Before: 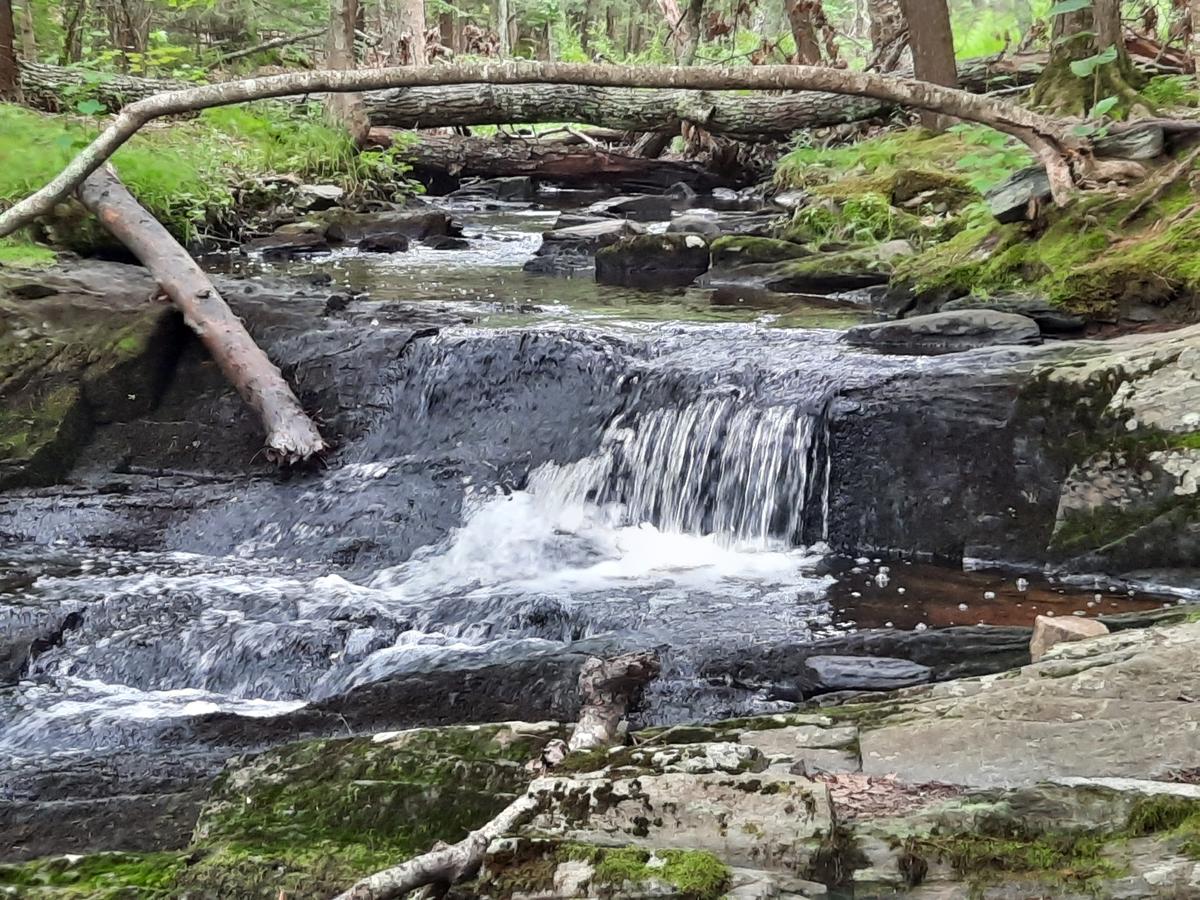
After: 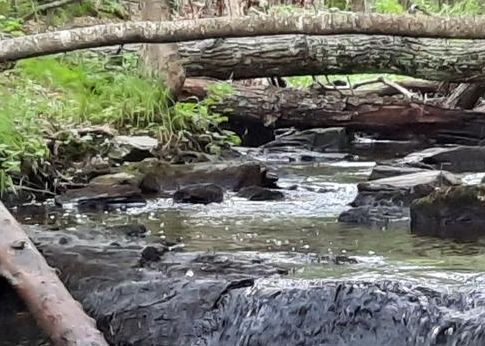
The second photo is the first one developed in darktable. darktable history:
crop: left 15.456%, top 5.457%, right 44.109%, bottom 56.093%
